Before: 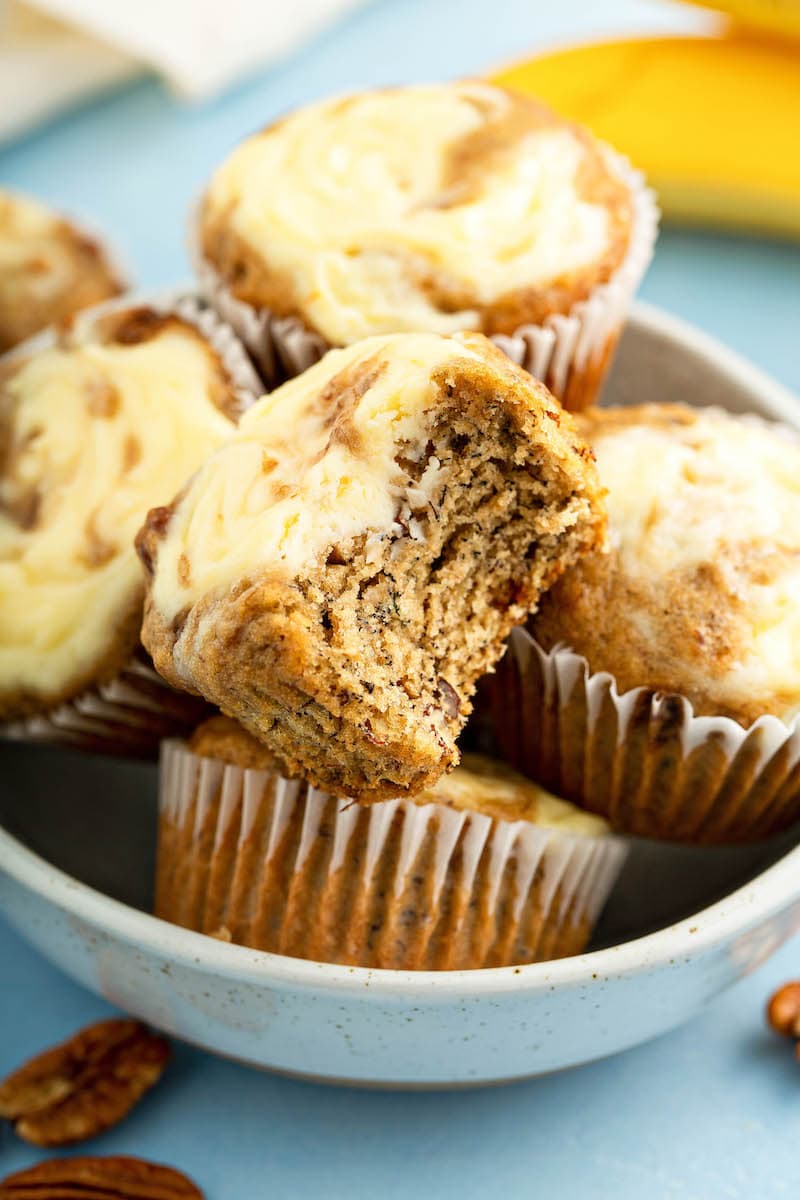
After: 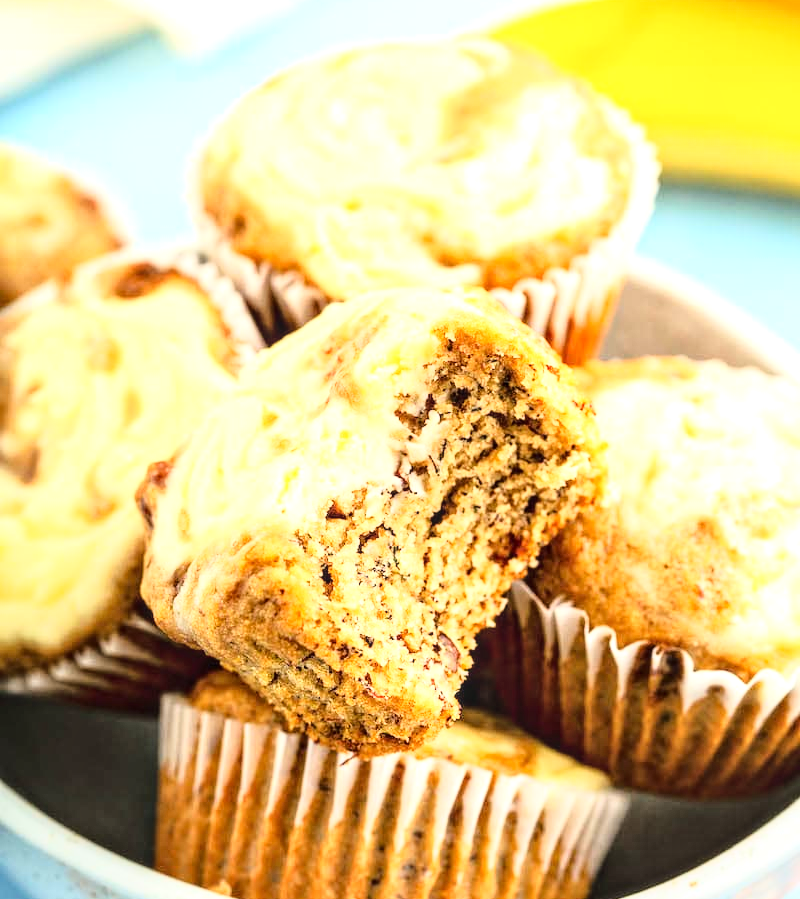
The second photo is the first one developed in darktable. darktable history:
base curve: curves: ch0 [(0, 0) (0.028, 0.03) (0.121, 0.232) (0.46, 0.748) (0.859, 0.968) (1, 1)]
exposure: black level correction 0, exposure 0.694 EV, compensate highlight preservation false
local contrast: on, module defaults
crop: top 3.893%, bottom 21.143%
